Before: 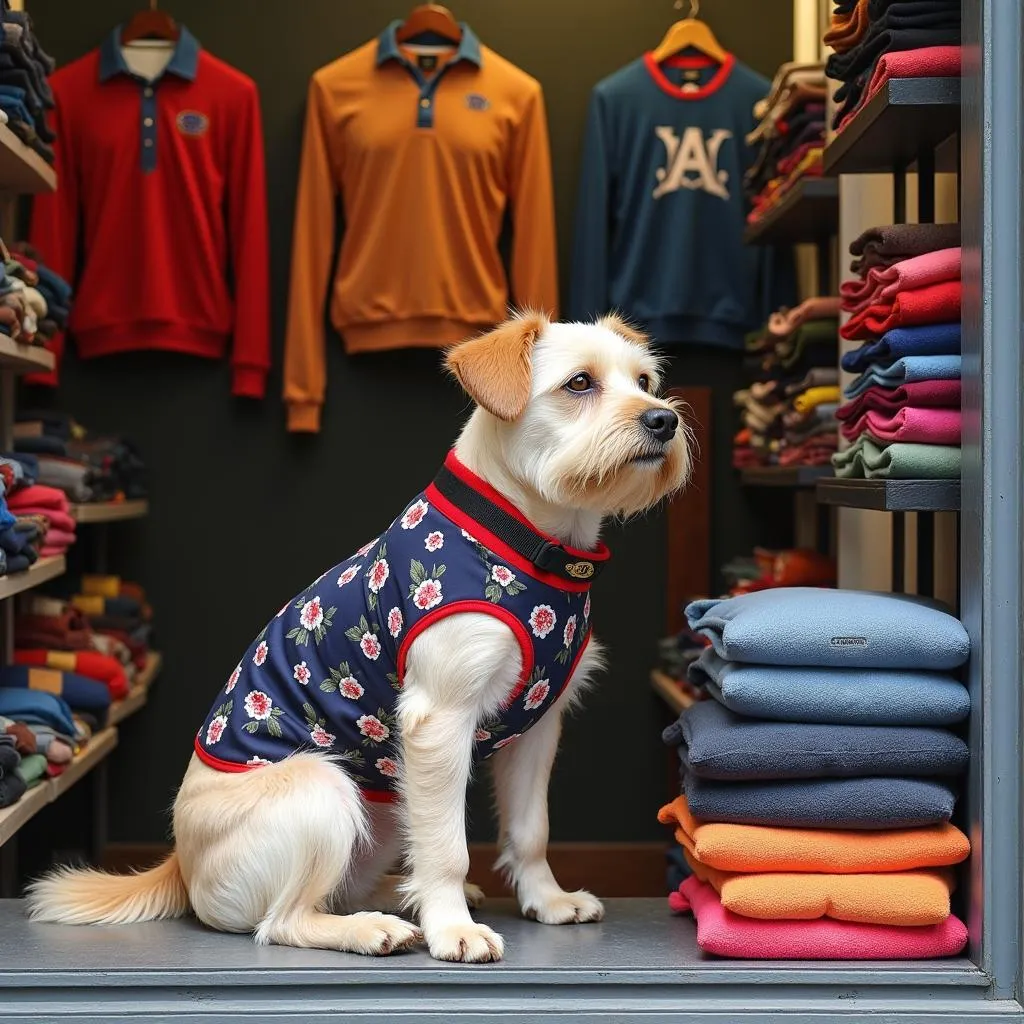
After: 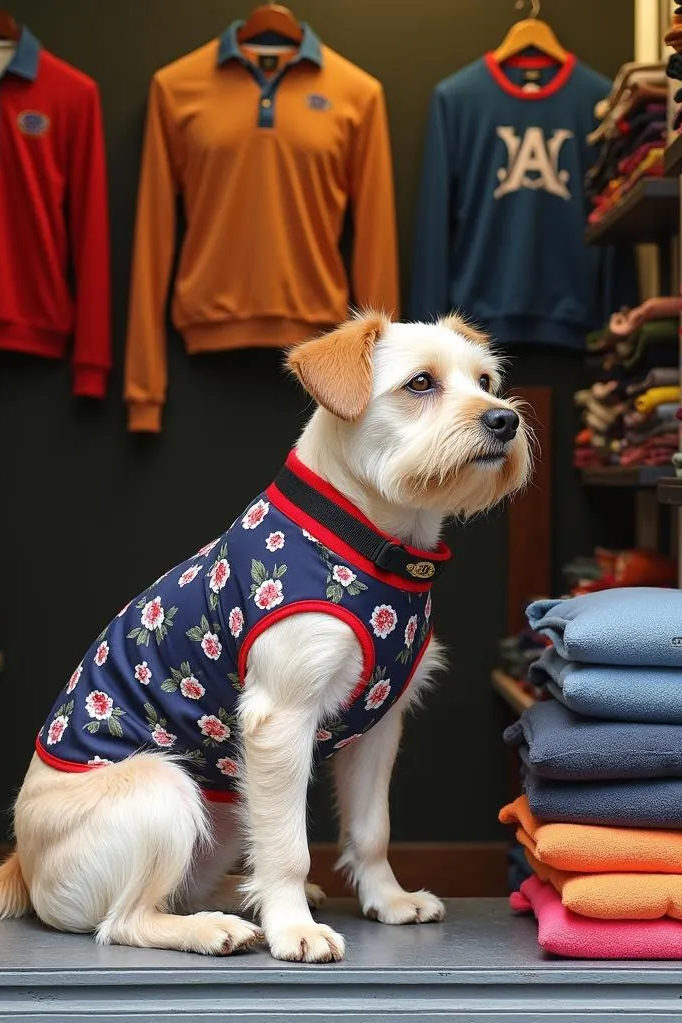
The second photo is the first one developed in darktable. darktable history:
crop and rotate: left 15.537%, right 17.792%
